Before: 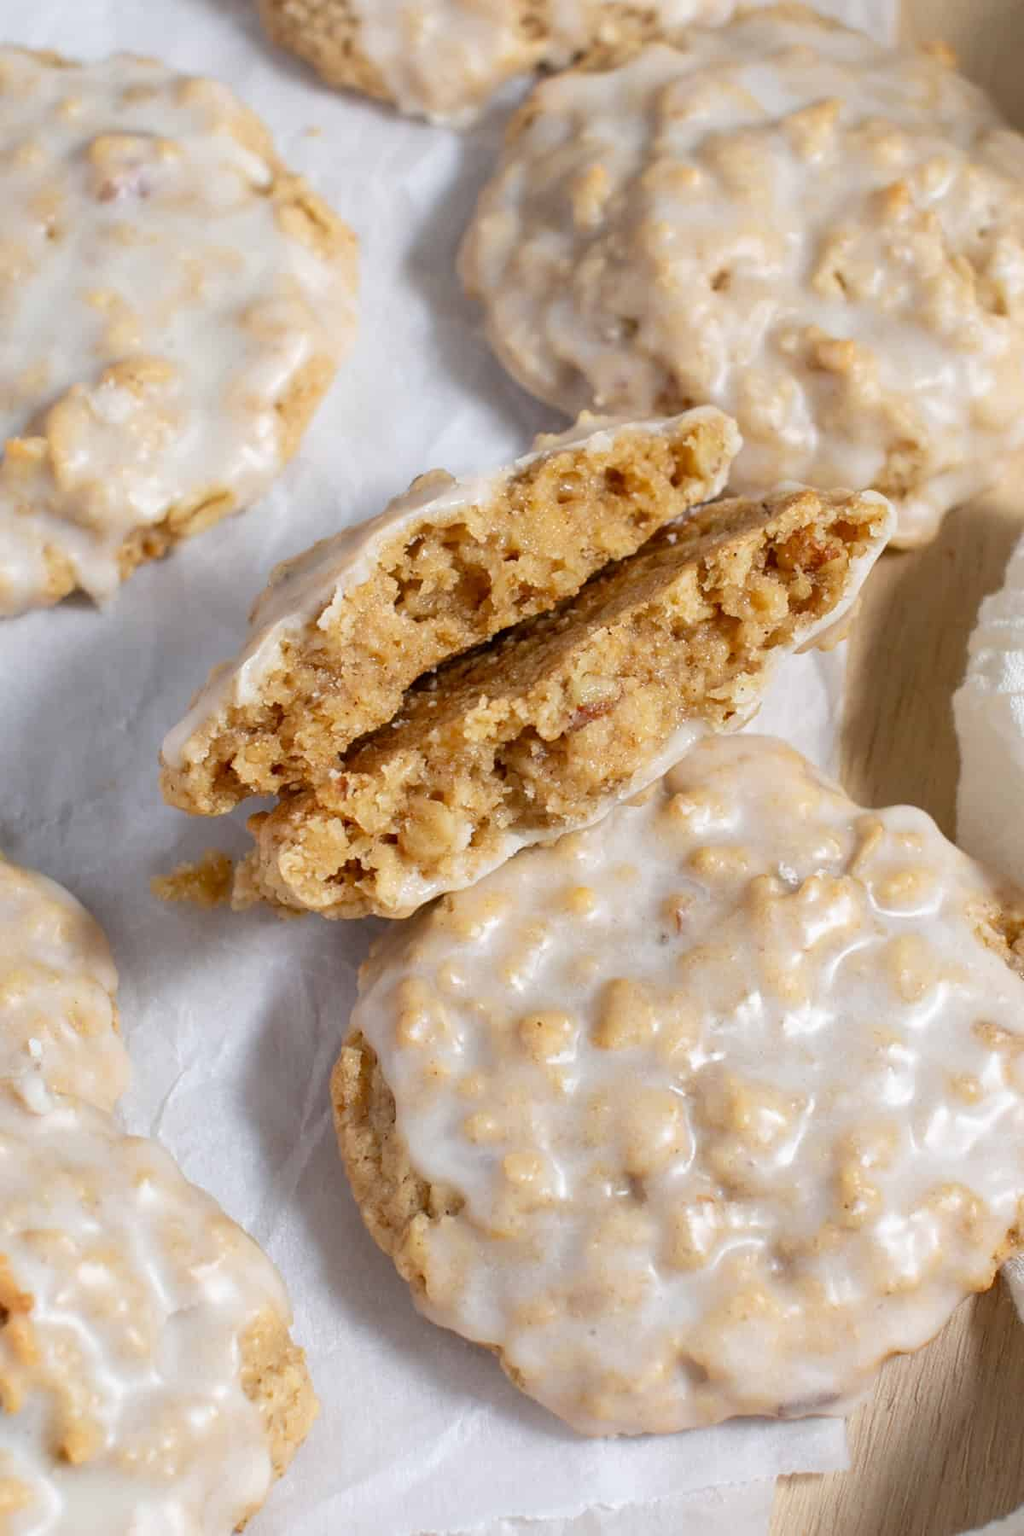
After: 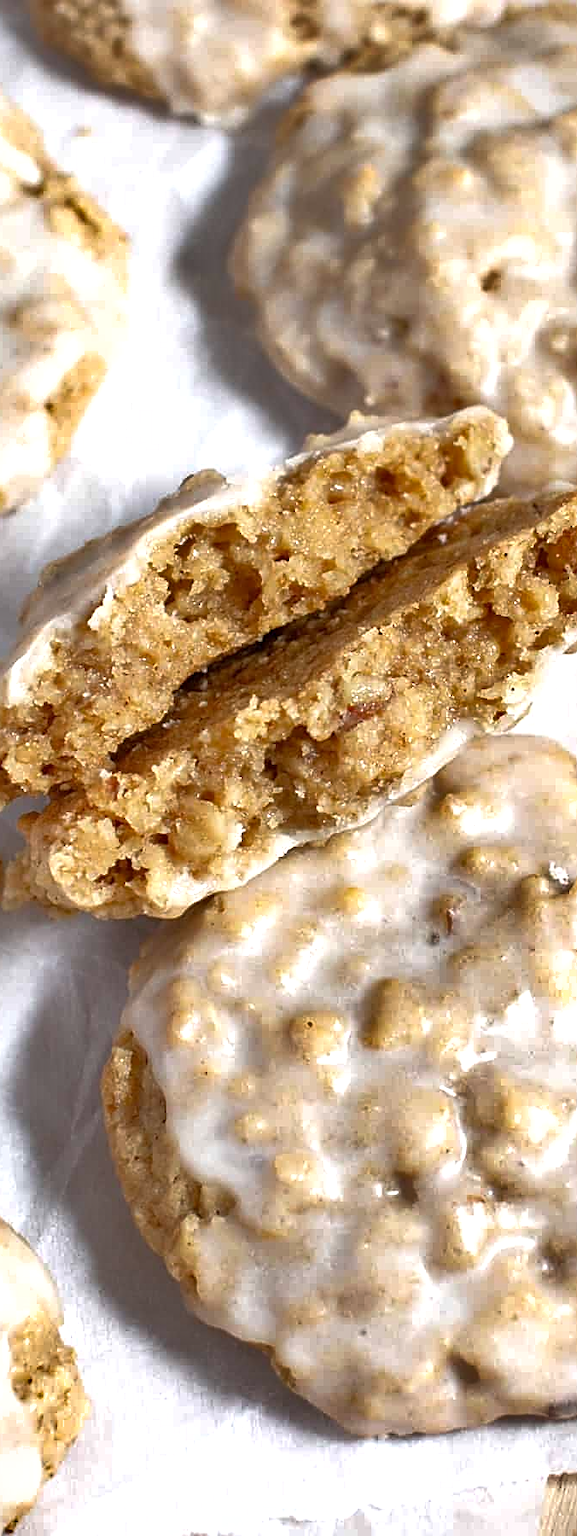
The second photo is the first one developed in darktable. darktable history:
crop and rotate: left 22.461%, right 21.112%
tone equalizer: -8 EV 0.001 EV, -7 EV -0.003 EV, -6 EV 0.003 EV, -5 EV -0.055 EV, -4 EV -0.098 EV, -3 EV -0.161 EV, -2 EV 0.244 EV, -1 EV 0.708 EV, +0 EV 0.521 EV, edges refinement/feathering 500, mask exposure compensation -1.57 EV, preserve details no
sharpen: on, module defaults
shadows and highlights: soften with gaussian
